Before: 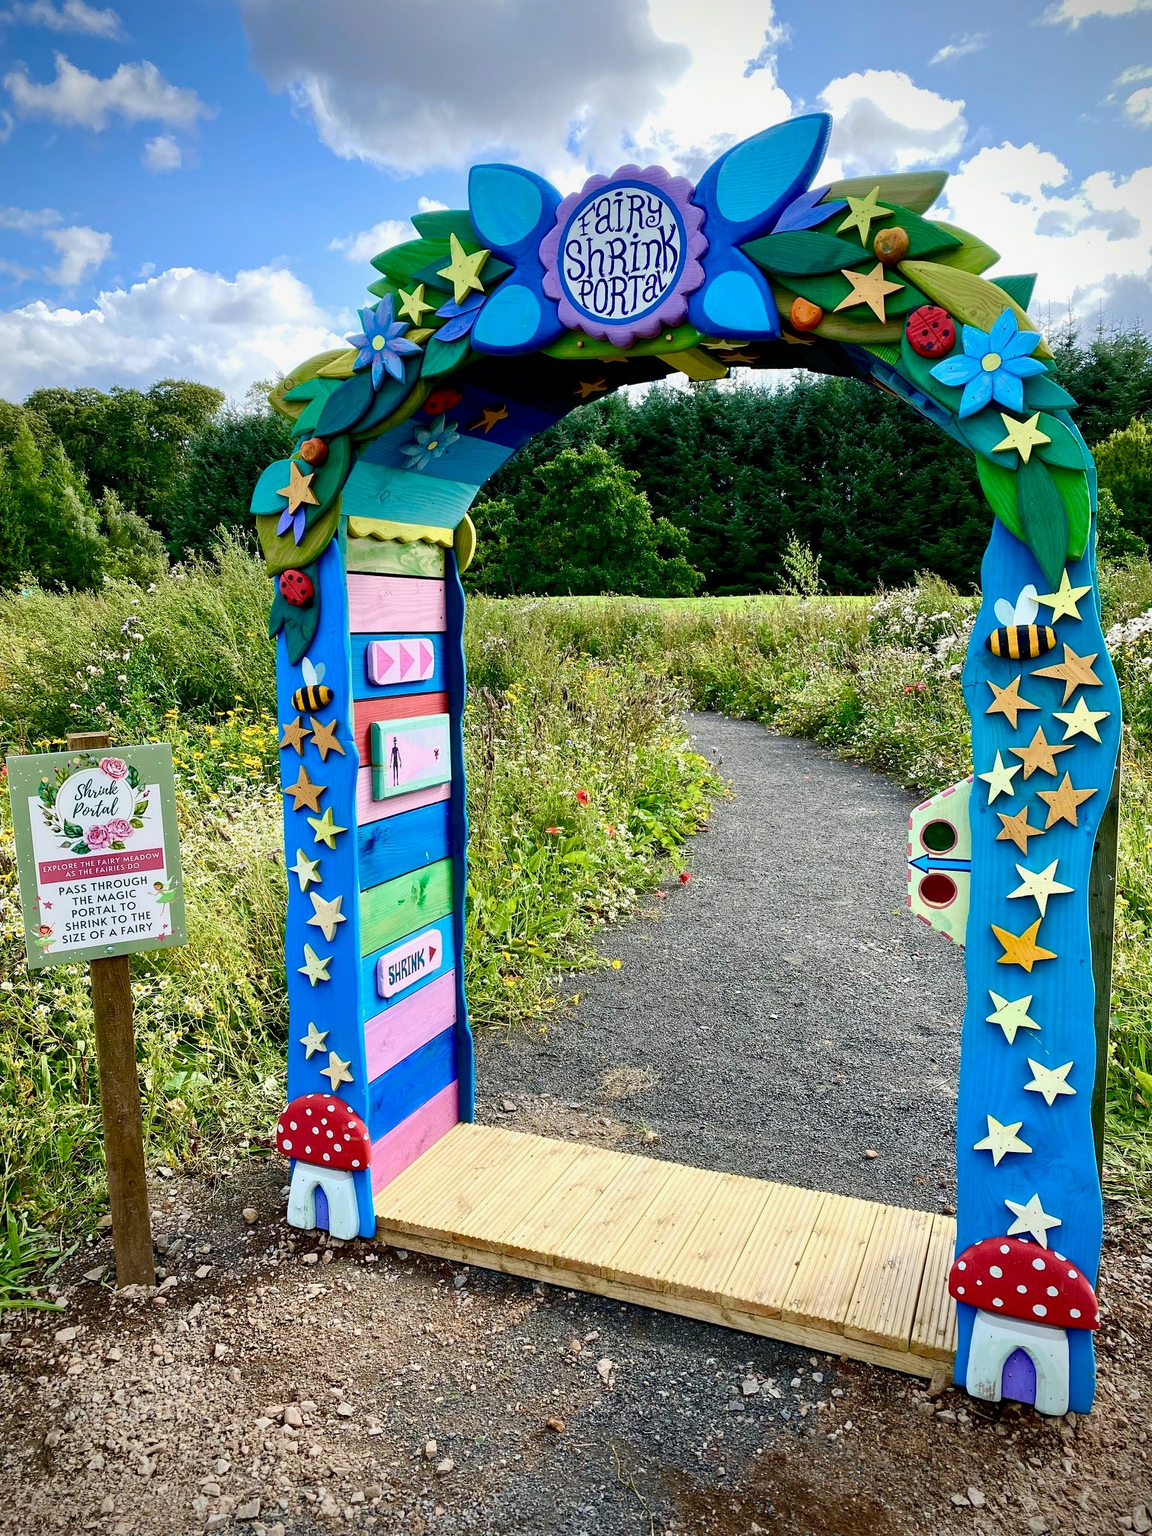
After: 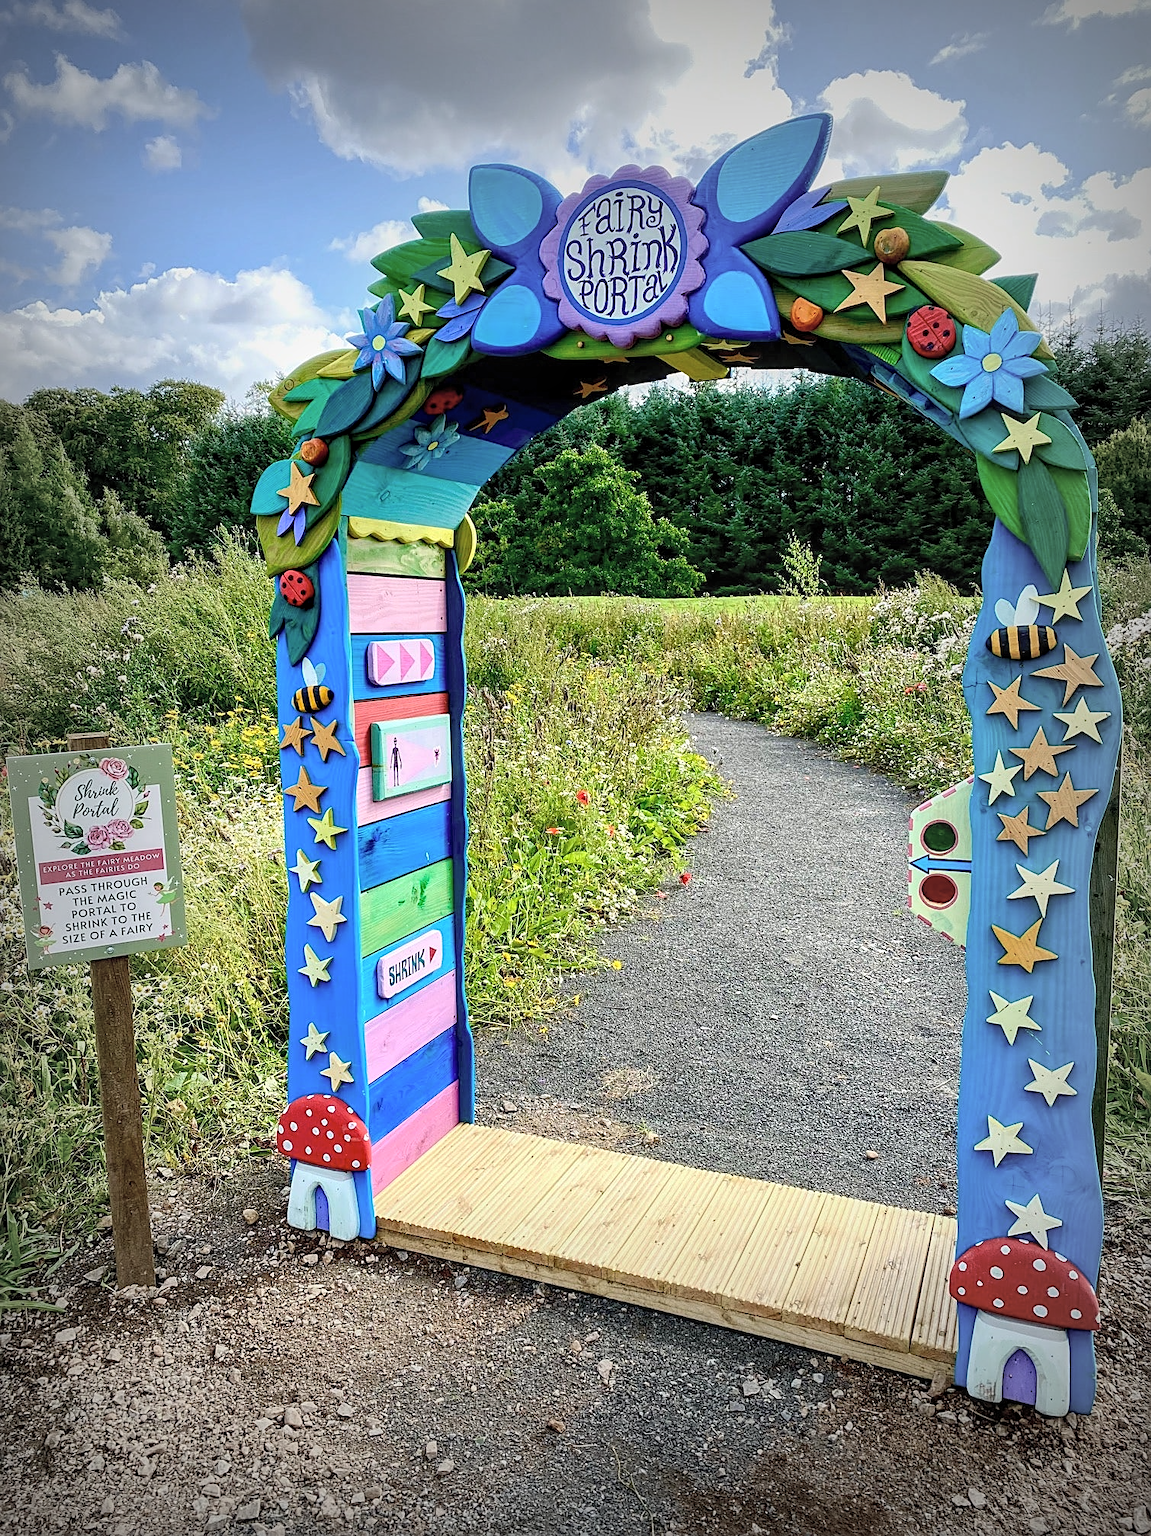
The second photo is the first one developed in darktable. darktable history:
local contrast: on, module defaults
vignetting: fall-off start 52.99%, automatic ratio true, width/height ratio 1.318, shape 0.208
sharpen: on, module defaults
contrast brightness saturation: brightness 0.141
